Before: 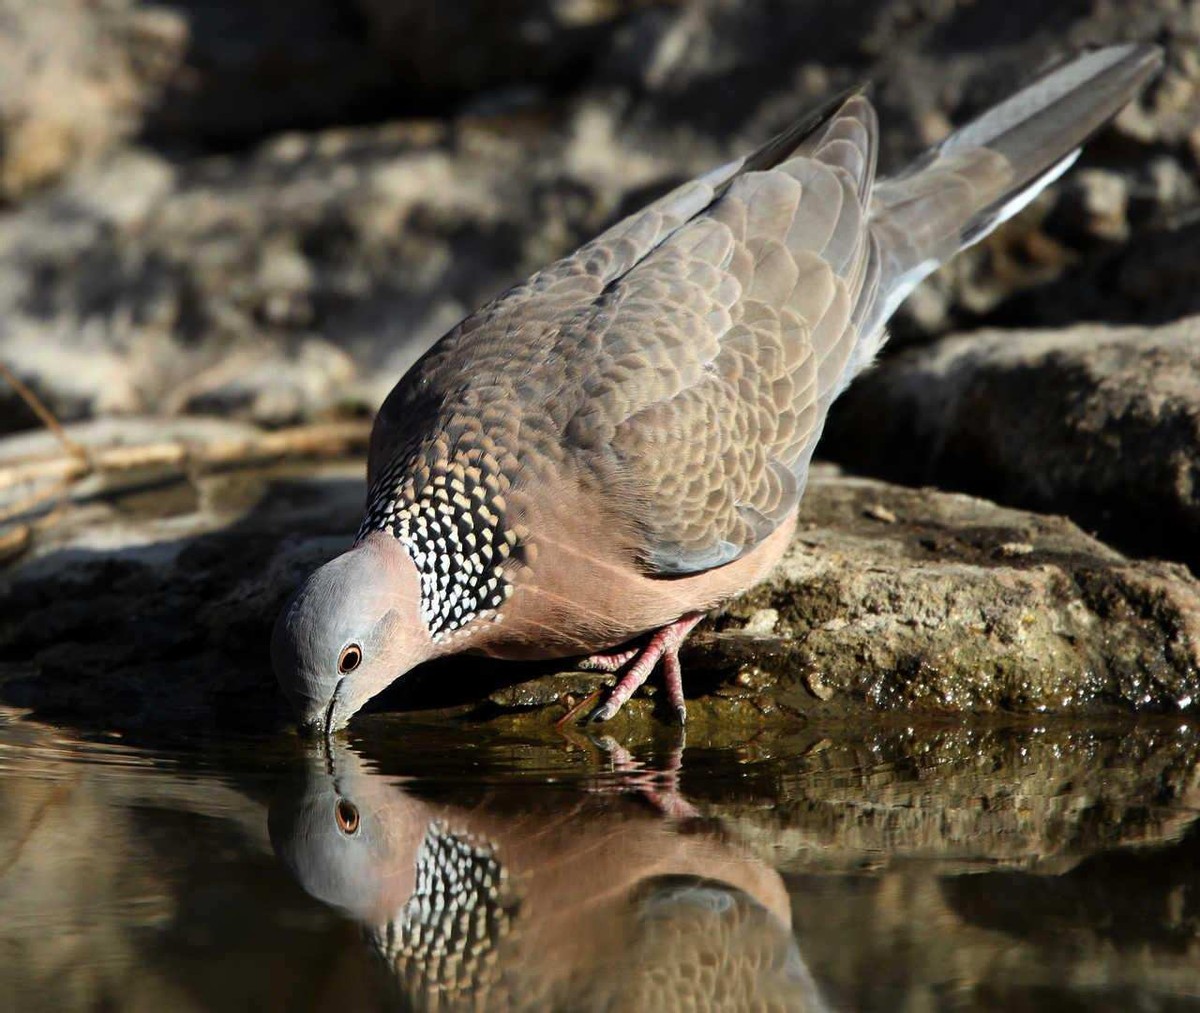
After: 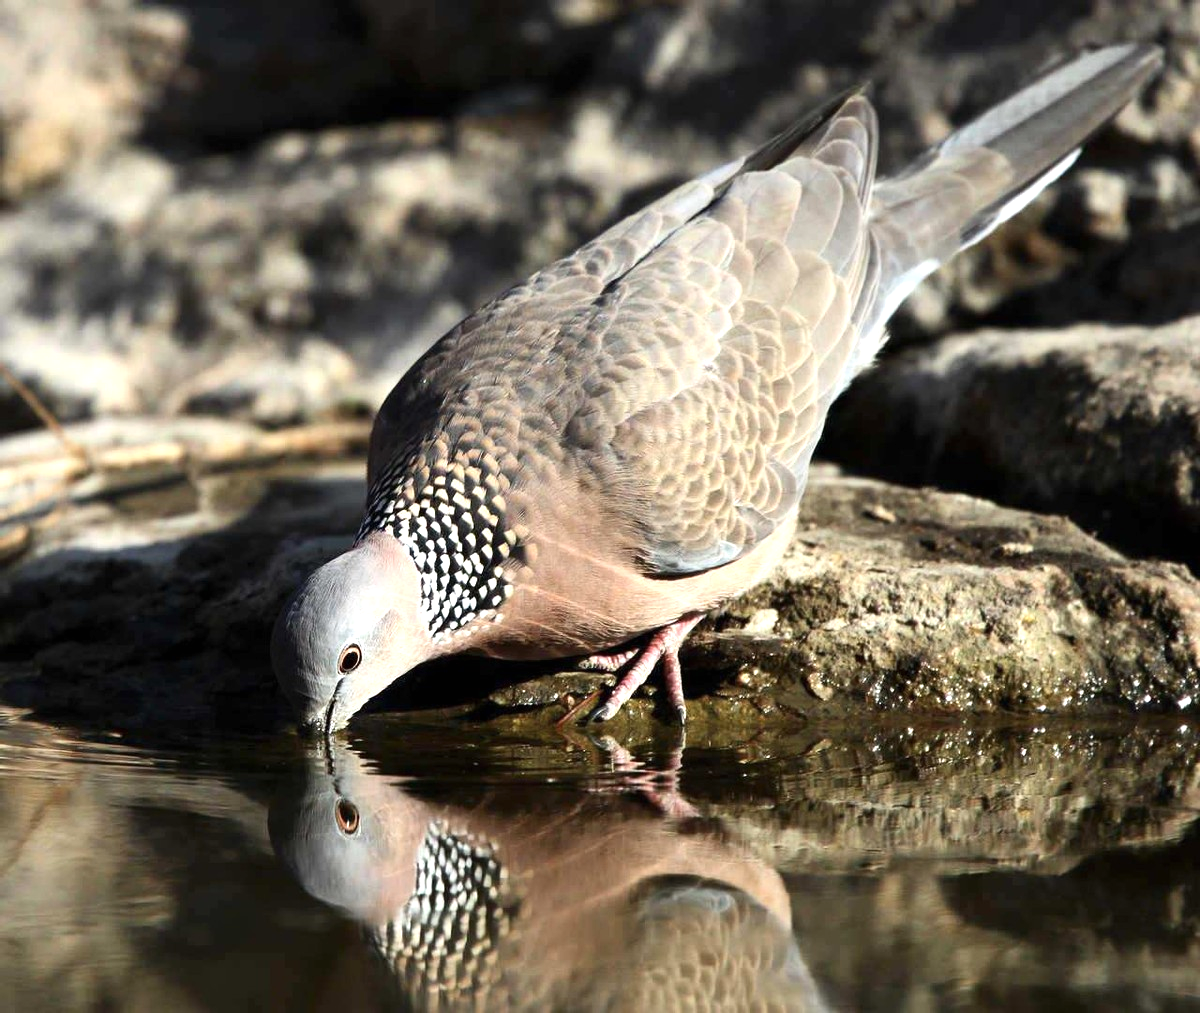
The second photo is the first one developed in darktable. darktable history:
contrast brightness saturation: contrast 0.109, saturation -0.157
exposure: black level correction 0, exposure 0.702 EV, compensate highlight preservation false
